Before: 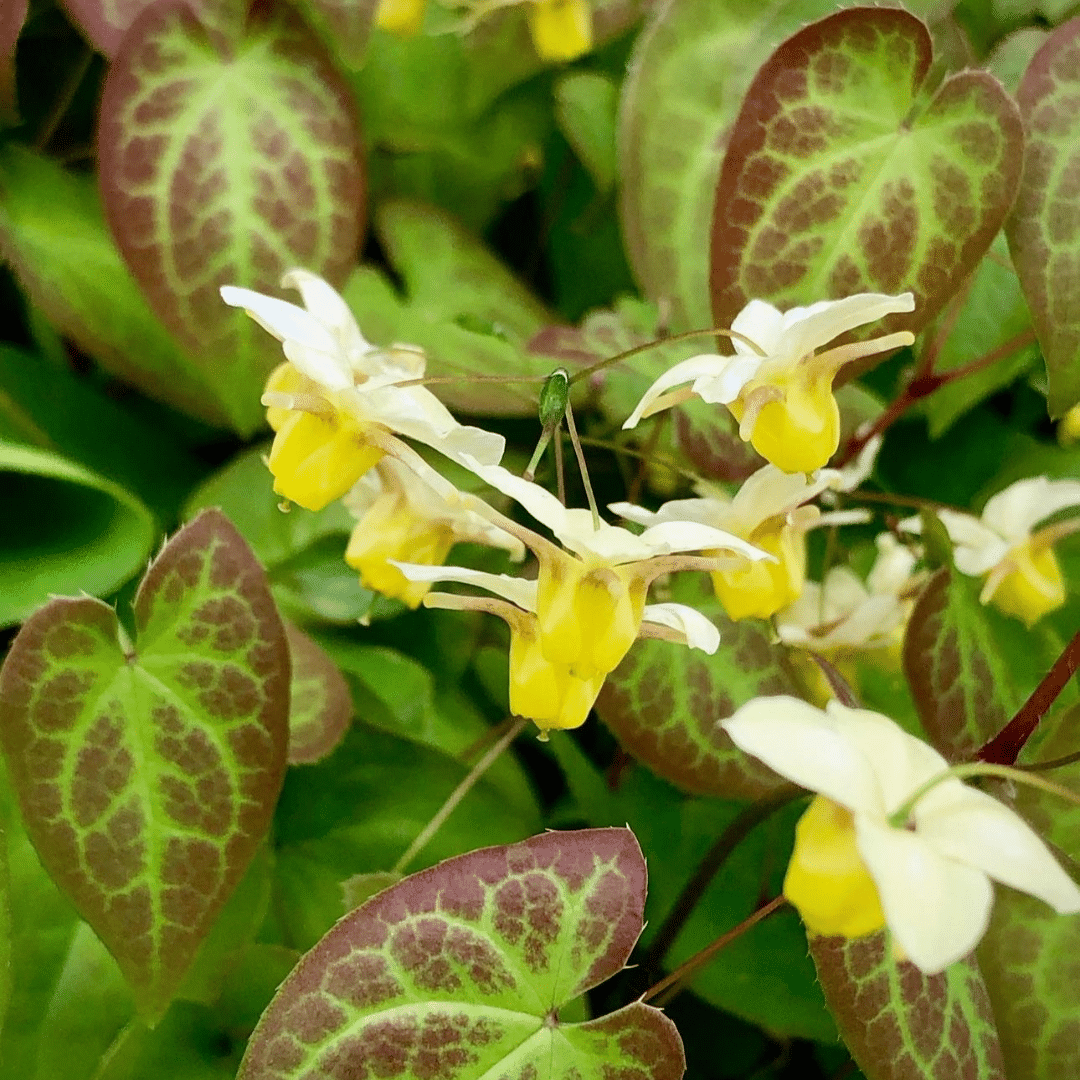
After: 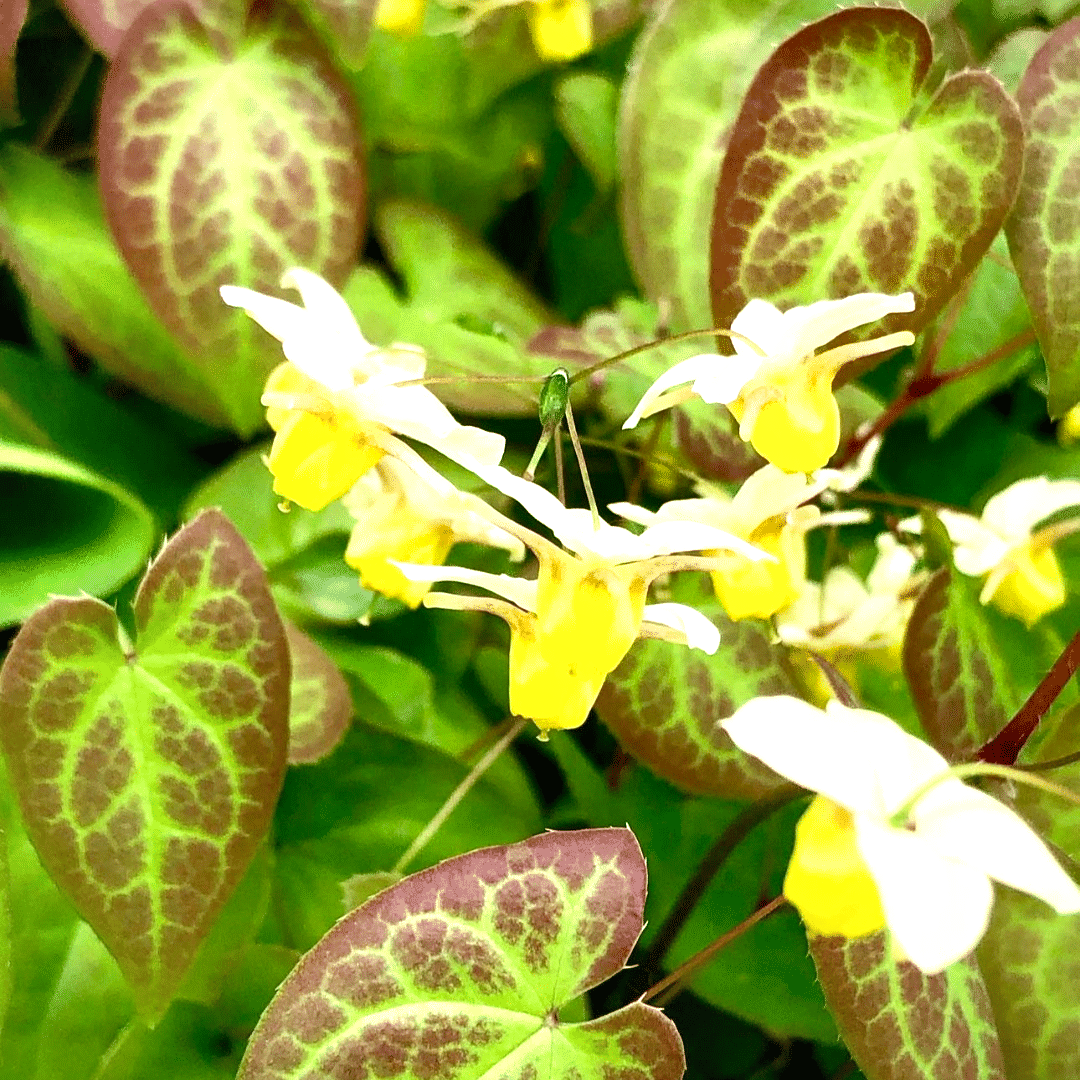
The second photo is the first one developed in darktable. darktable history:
shadows and highlights: radius 264.75, soften with gaussian
exposure: exposure 0.999 EV, compensate highlight preservation false
